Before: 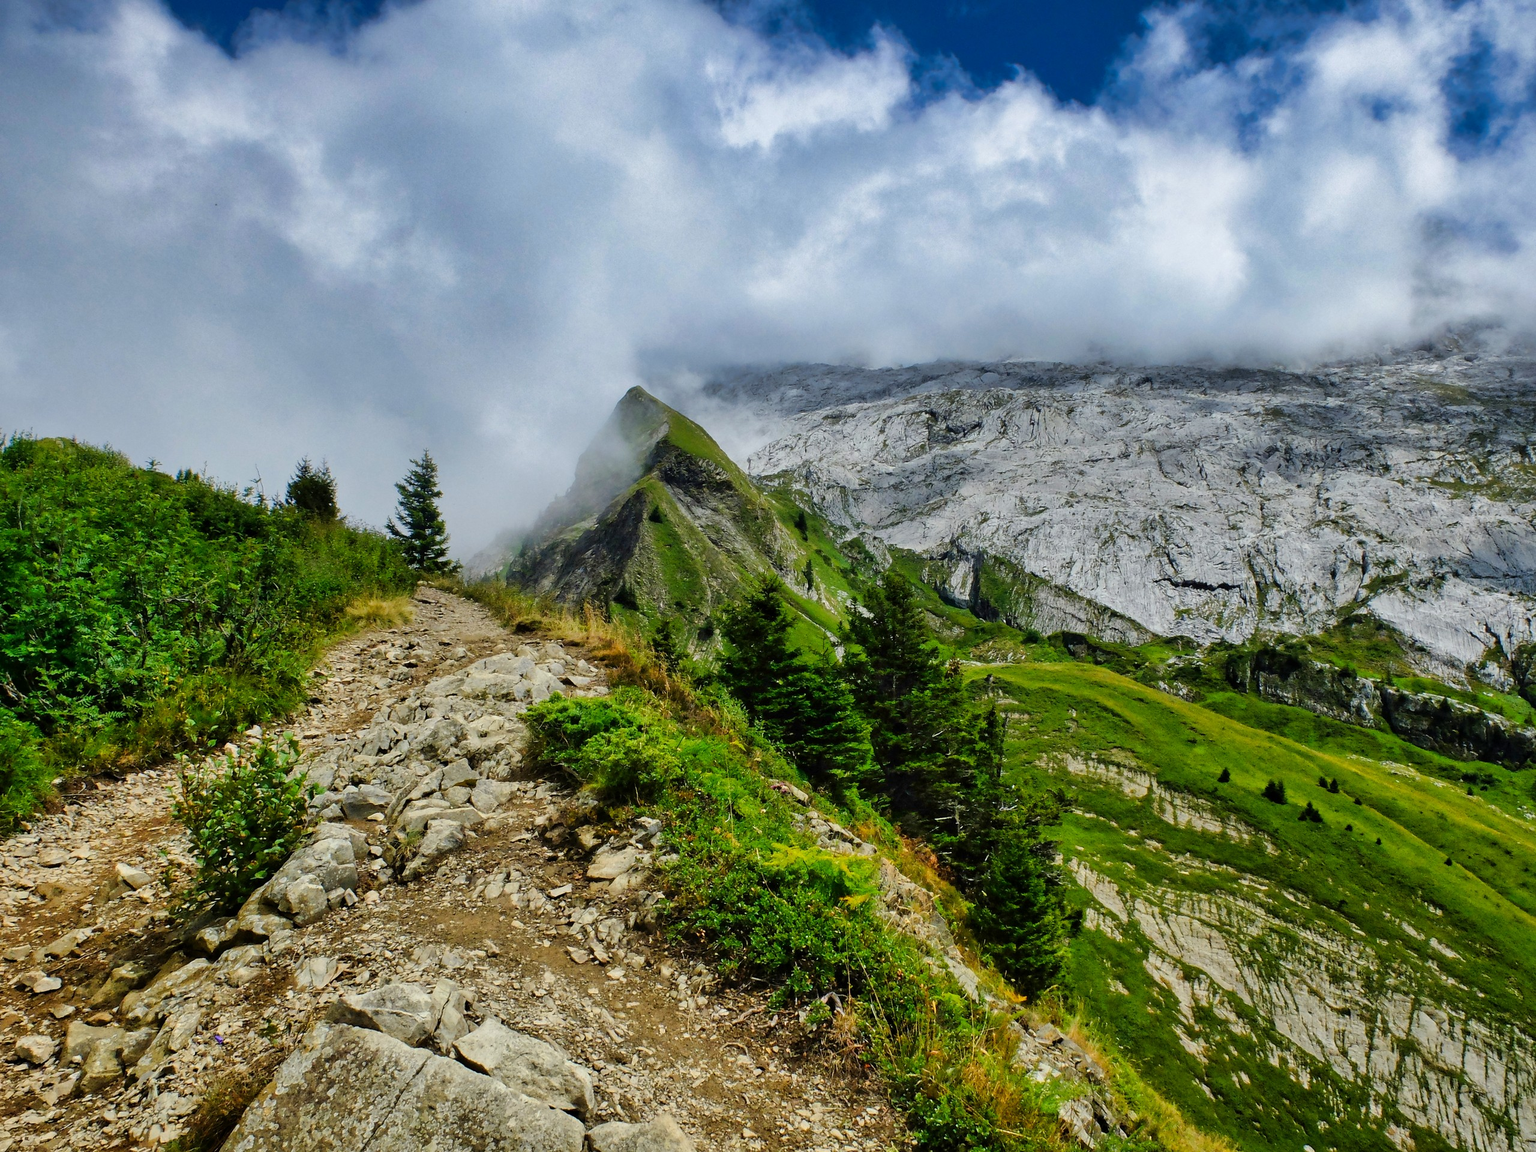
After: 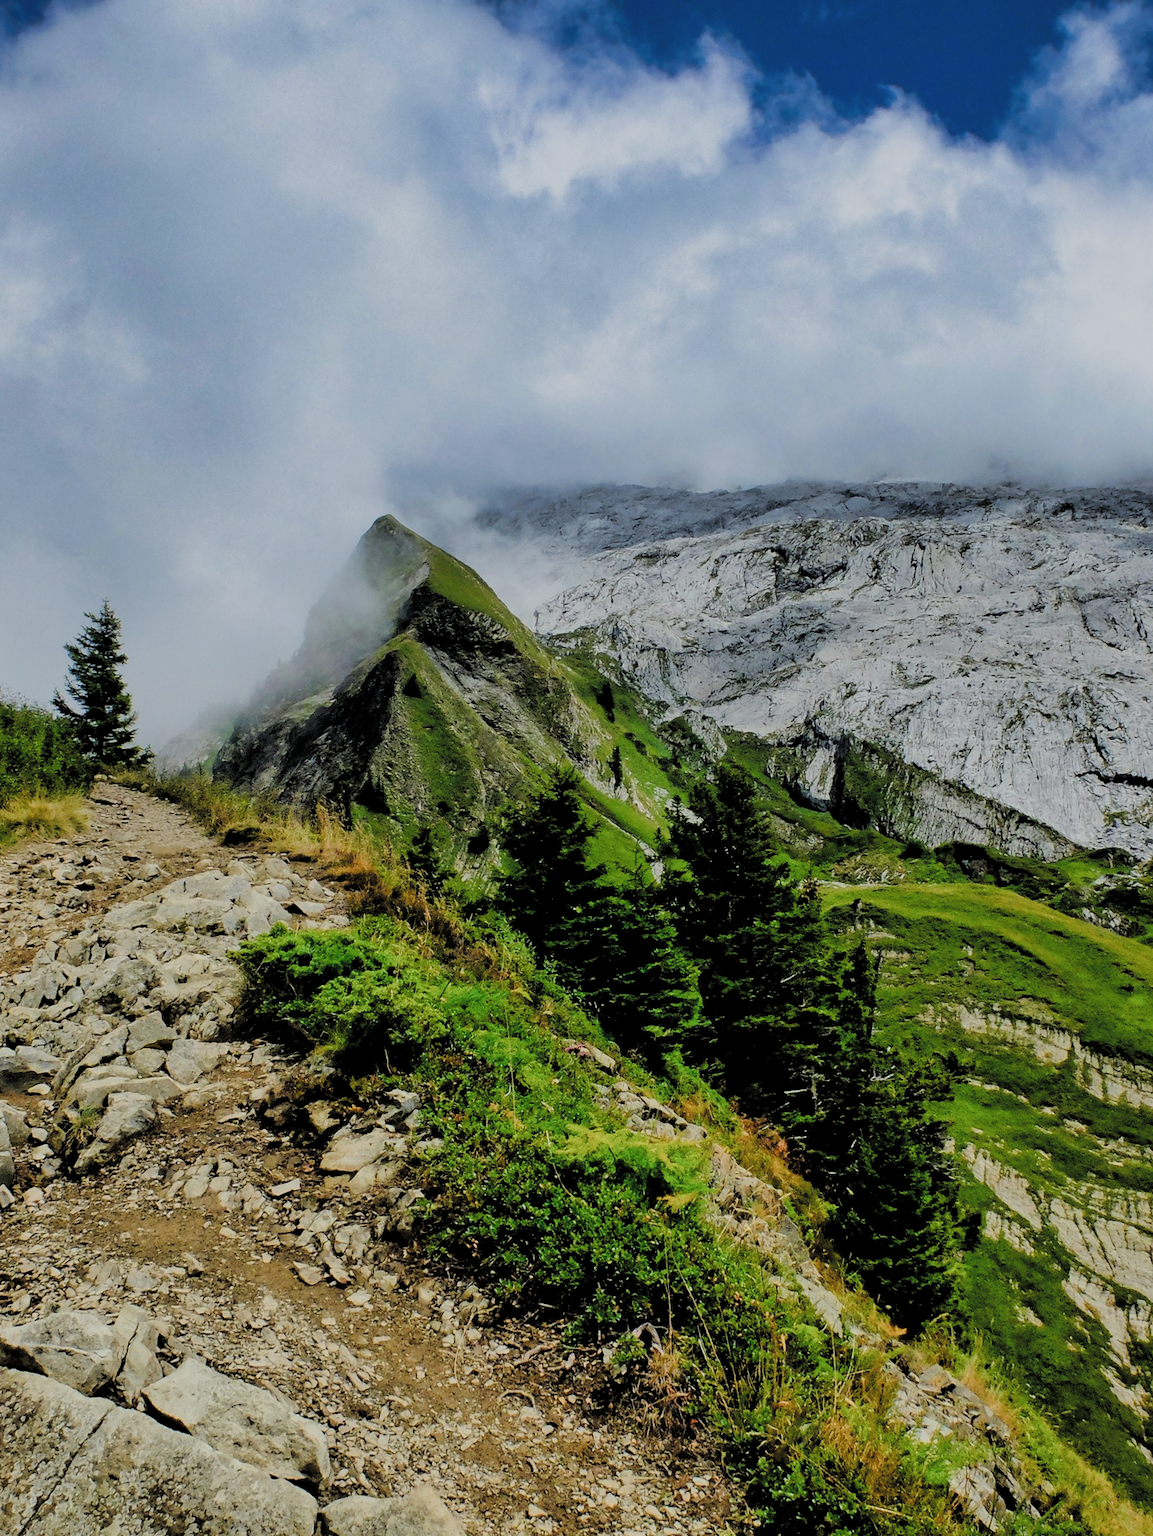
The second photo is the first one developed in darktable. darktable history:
crop and rotate: left 22.607%, right 21.03%
filmic rgb: black relative exposure -4.38 EV, white relative exposure 4.56 EV, hardness 2.38, contrast 1.058, color science v4 (2020), iterations of high-quality reconstruction 0
